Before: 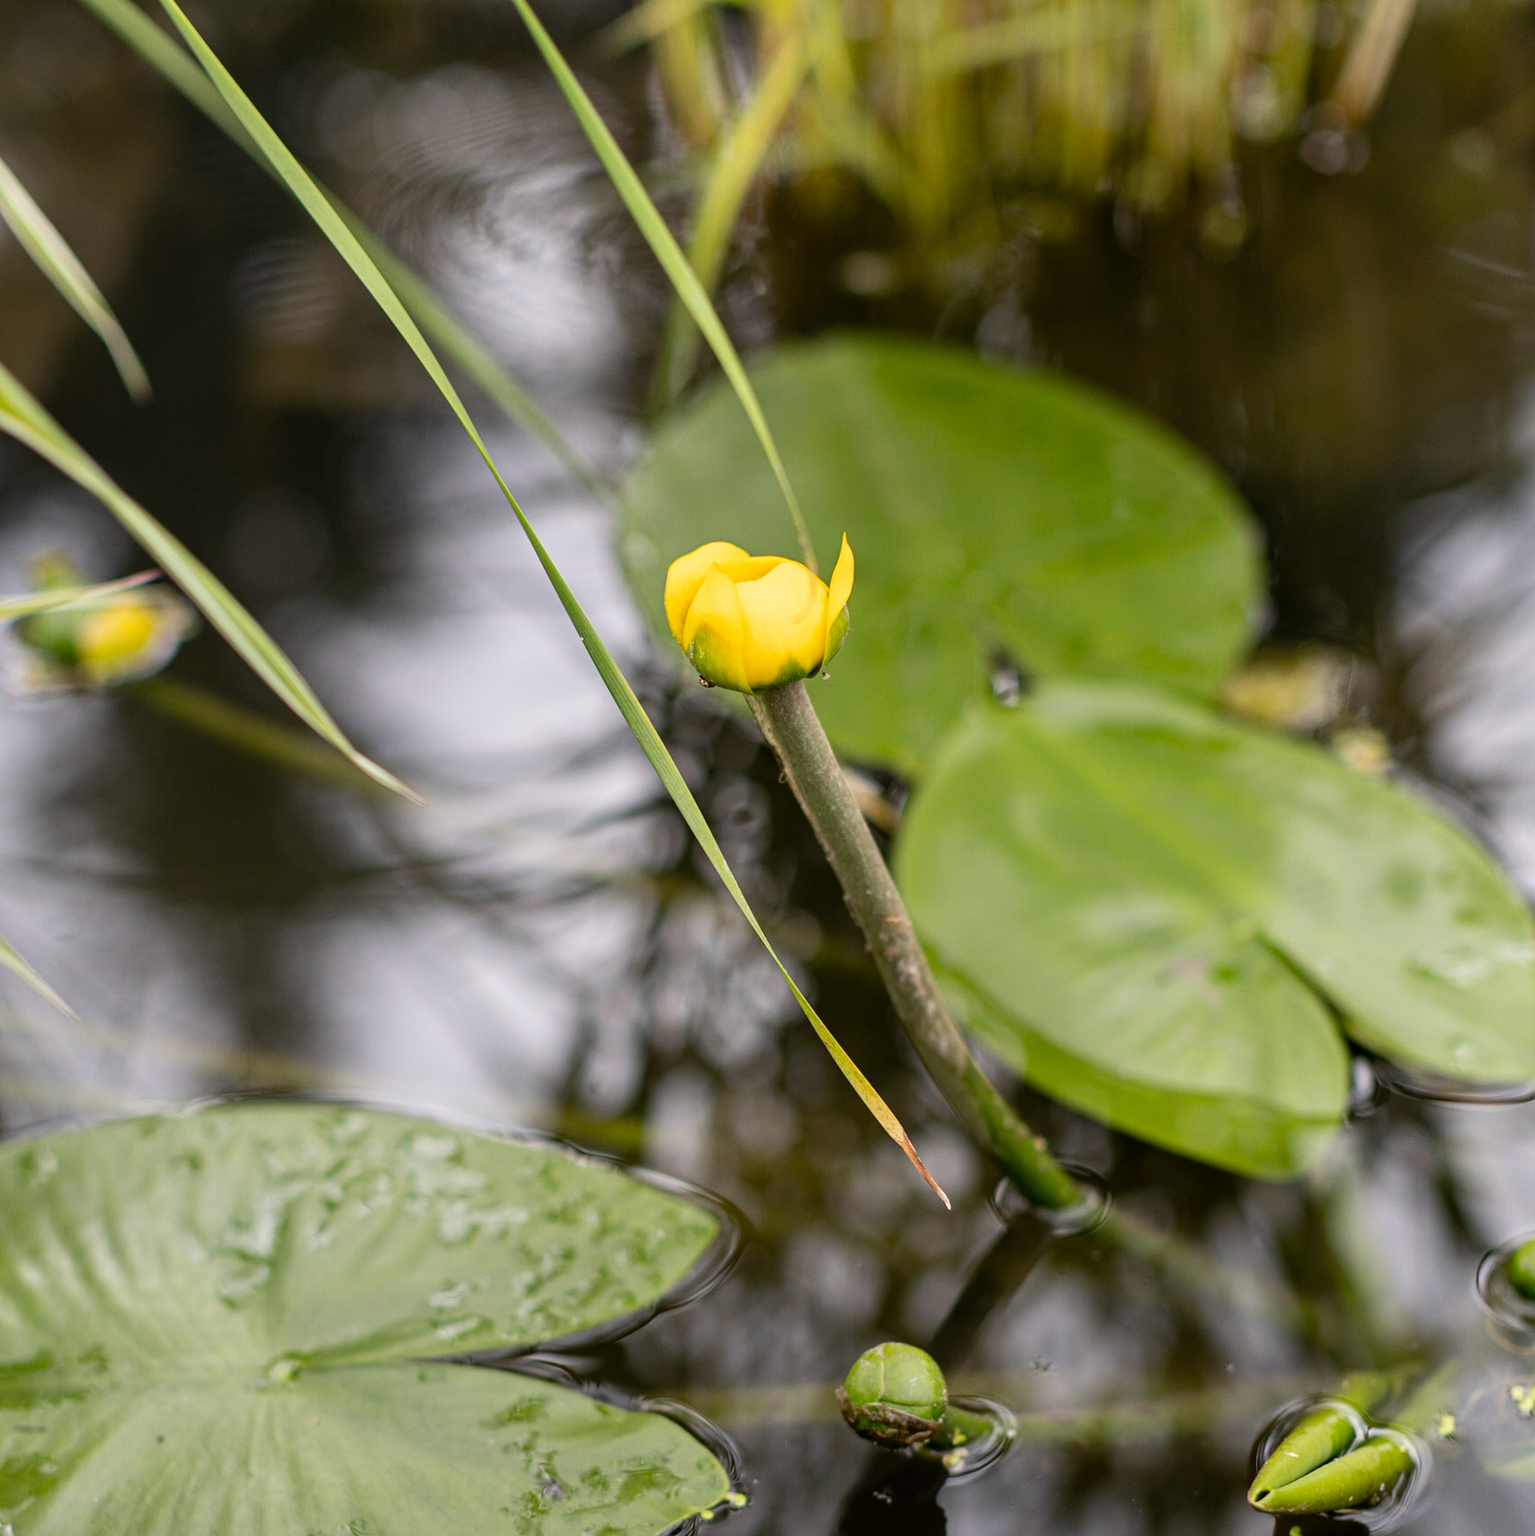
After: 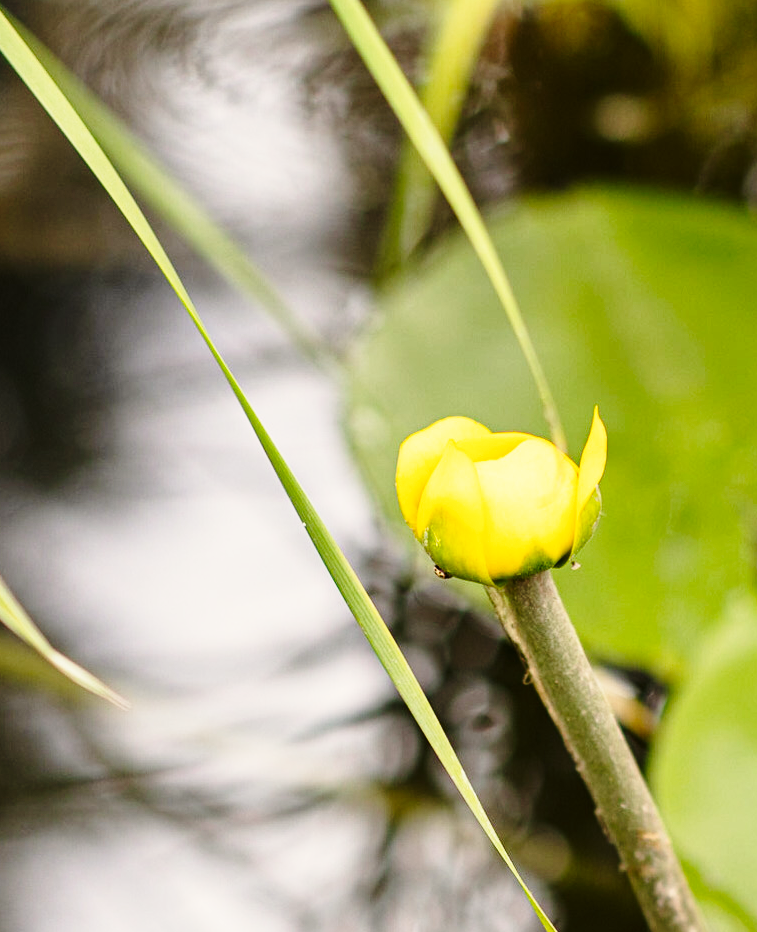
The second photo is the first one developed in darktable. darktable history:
color calibration: x 0.341, y 0.354, temperature 5208.94 K
color correction: highlights b* 2.91
crop: left 20.138%, top 10.912%, right 35.461%, bottom 34.489%
base curve: curves: ch0 [(0, 0) (0.028, 0.03) (0.121, 0.232) (0.46, 0.748) (0.859, 0.968) (1, 1)], preserve colors none
